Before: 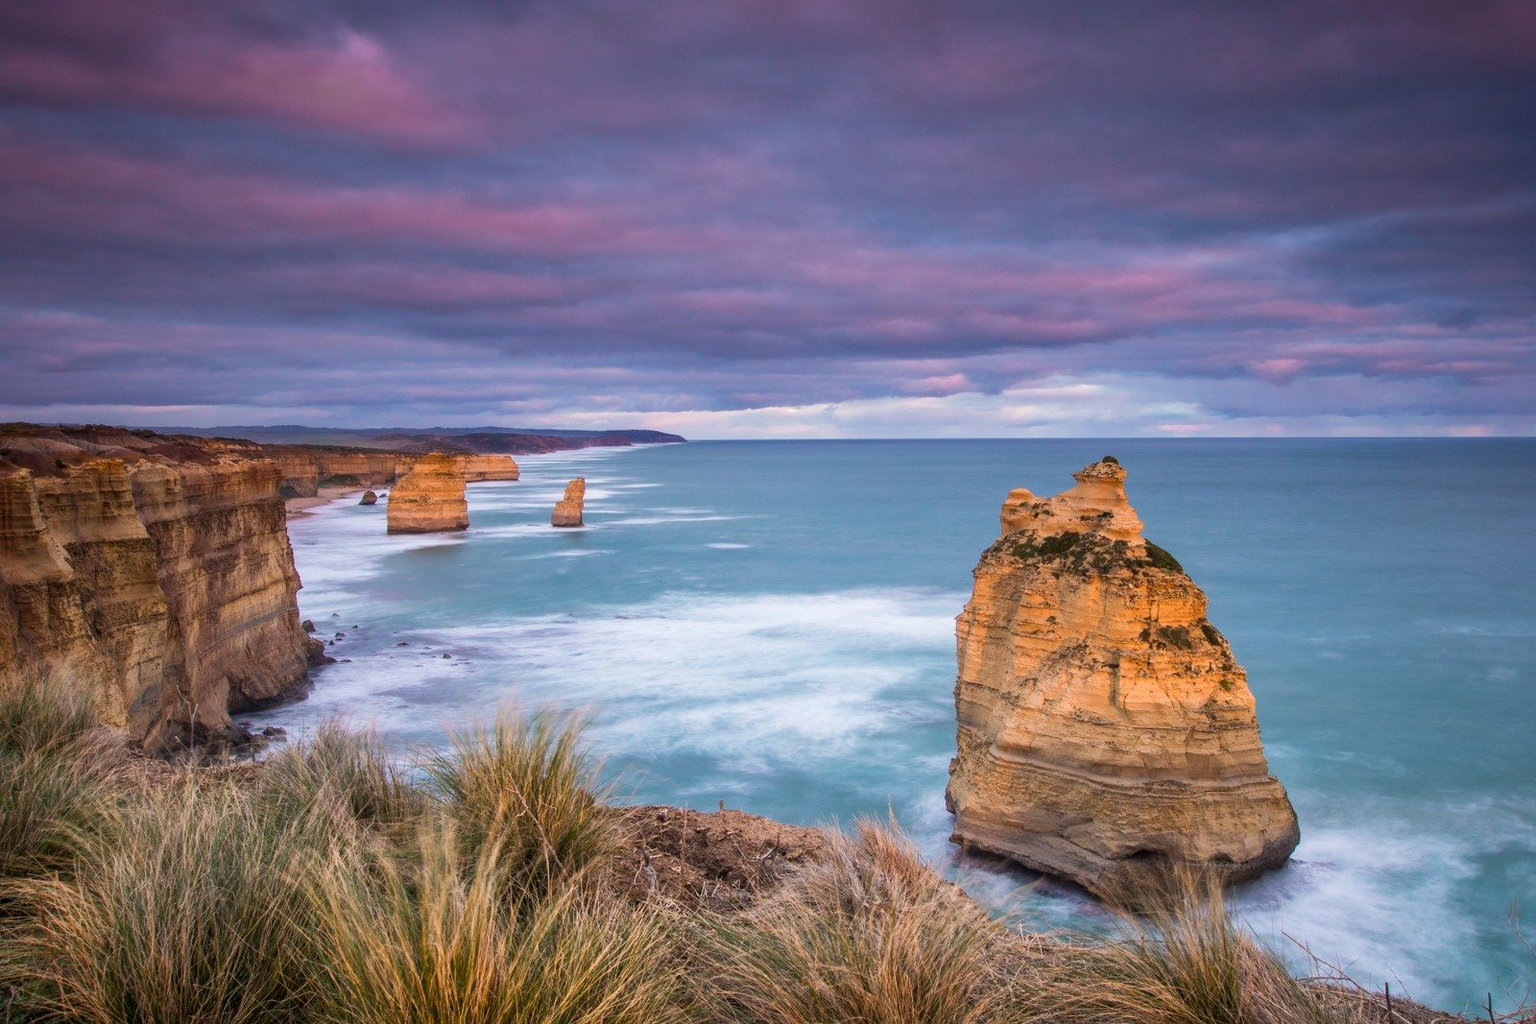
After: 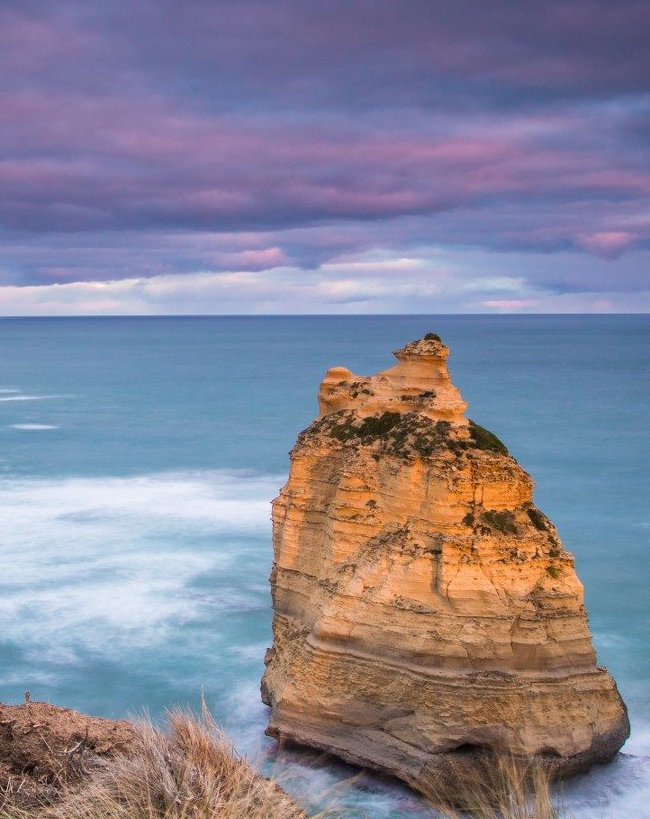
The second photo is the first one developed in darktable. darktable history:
crop: left 45.284%, top 13.348%, right 14.059%, bottom 9.879%
